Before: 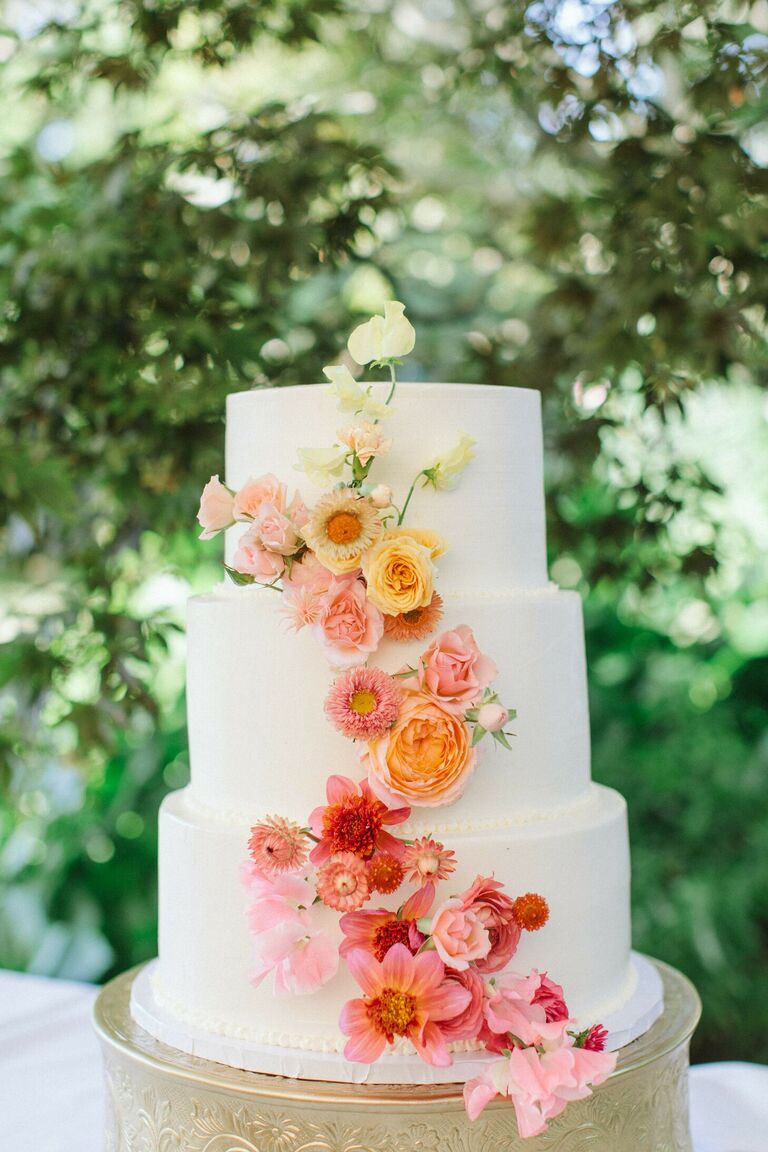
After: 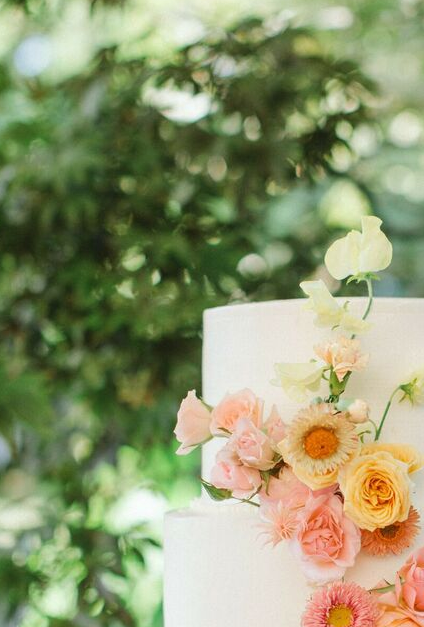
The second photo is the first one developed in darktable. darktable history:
tone equalizer: edges refinement/feathering 500, mask exposure compensation -1.57 EV, preserve details no
exposure: black level correction 0, exposure 0 EV, compensate exposure bias true, compensate highlight preservation false
crop and rotate: left 3.06%, top 7.44%, right 41.728%, bottom 38.116%
